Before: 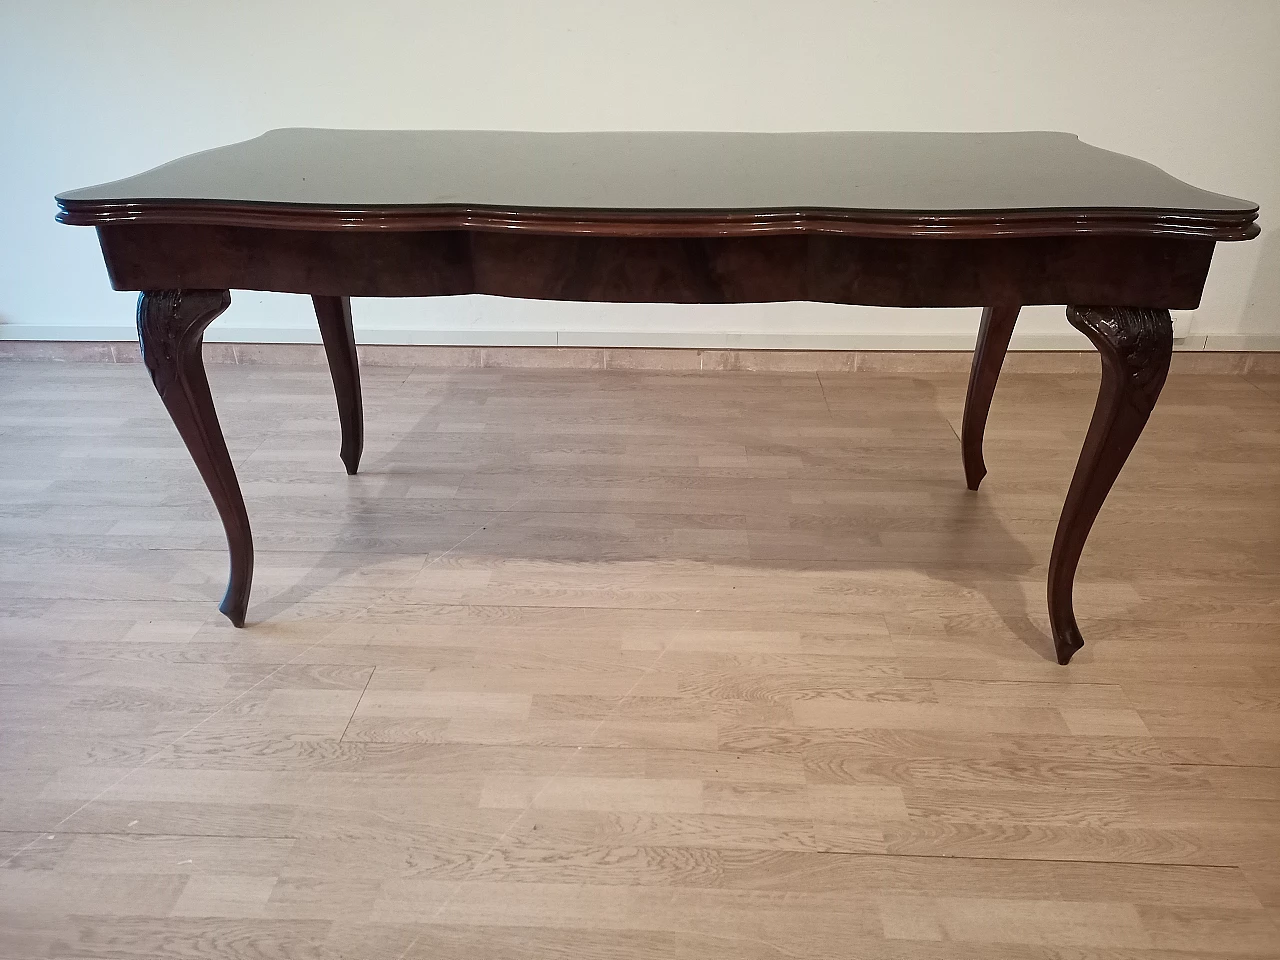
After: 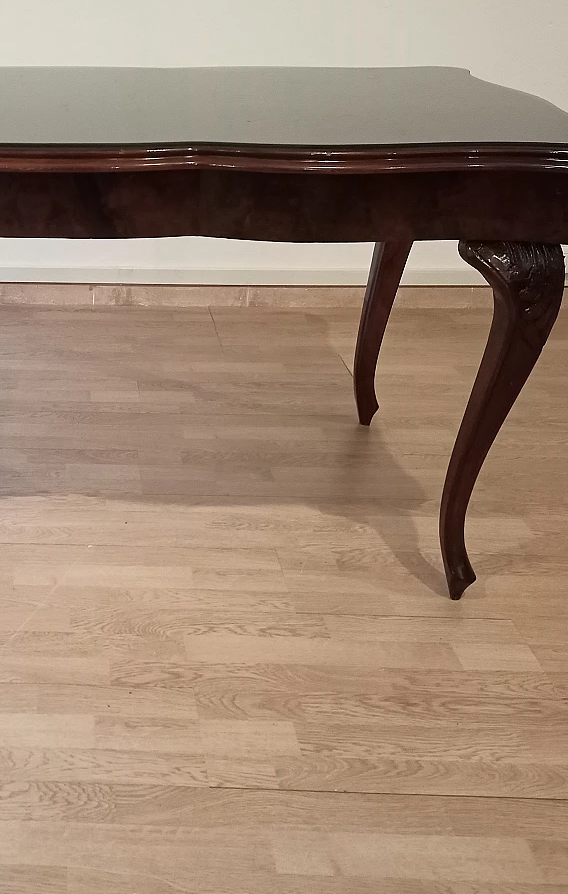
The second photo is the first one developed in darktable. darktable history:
color zones: curves: ch0 [(0.25, 0.5) (0.636, 0.25) (0.75, 0.5)]
crop: left 47.512%, top 6.808%, right 8.076%
